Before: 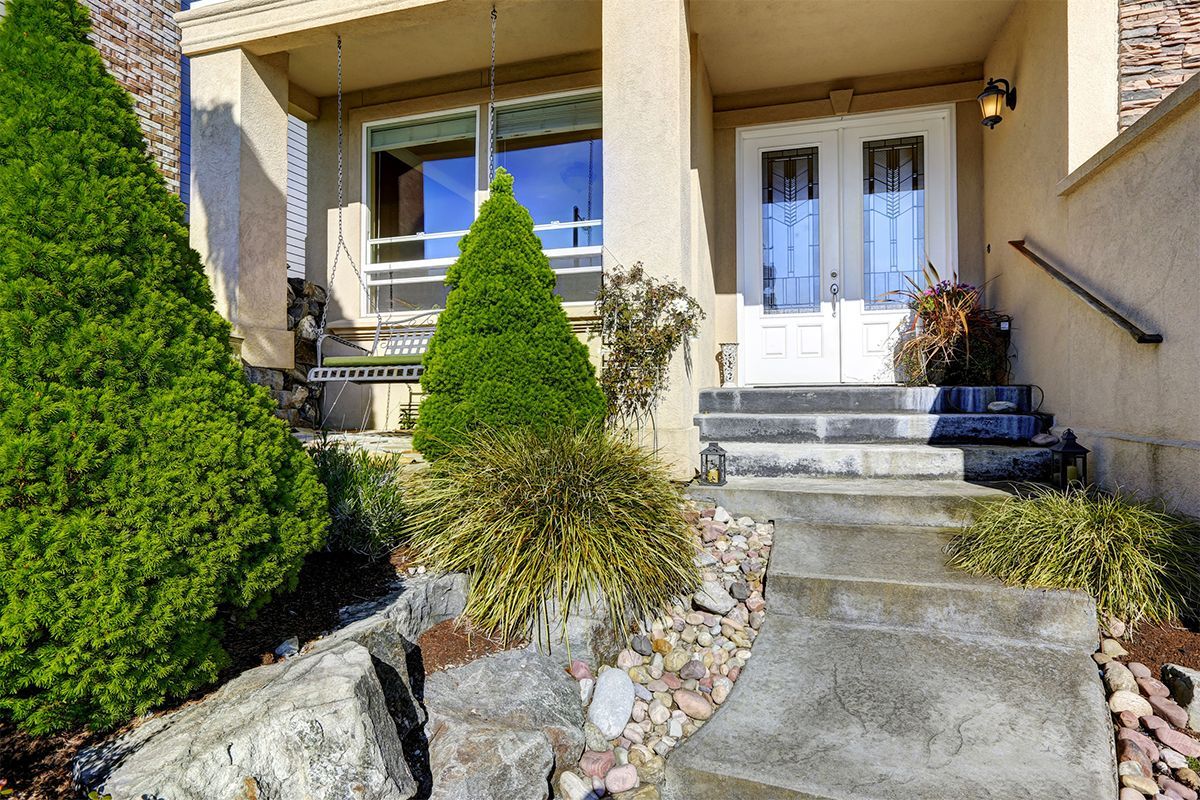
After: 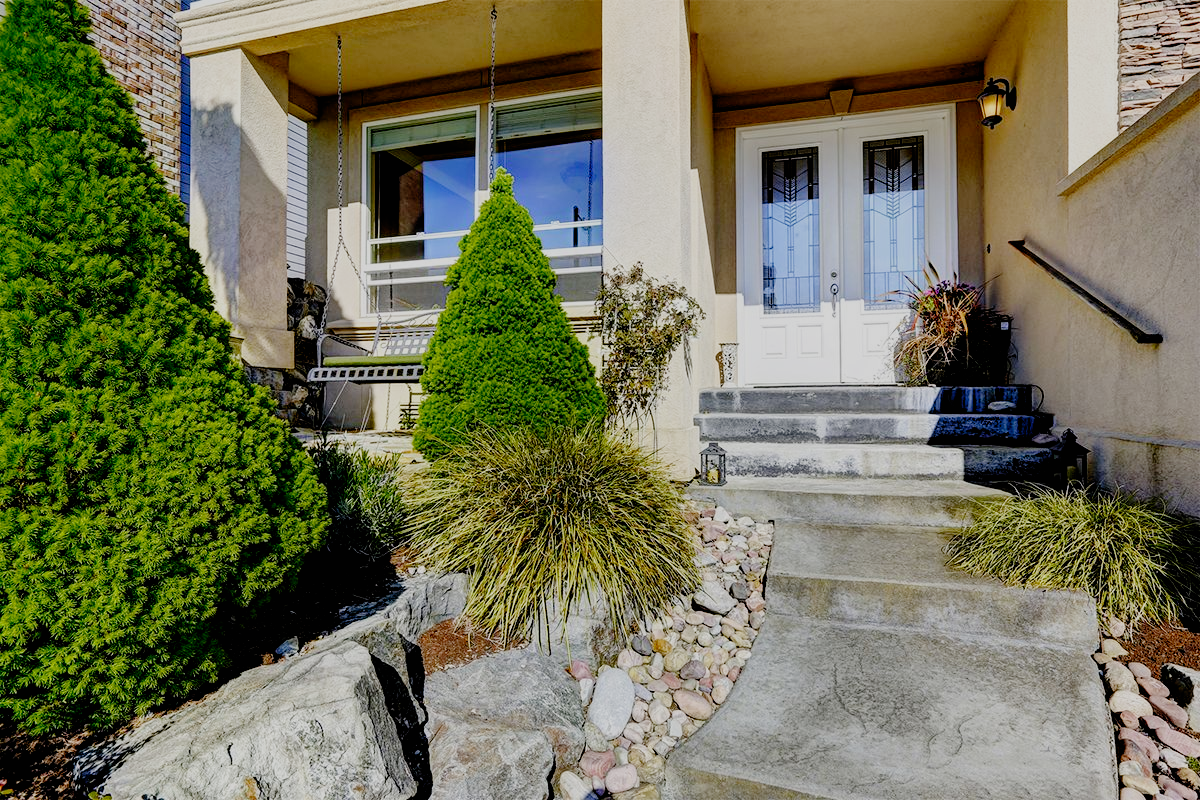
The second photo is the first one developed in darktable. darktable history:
filmic rgb: black relative exposure -4.51 EV, white relative exposure 4.79 EV, threshold 3.03 EV, hardness 2.36, latitude 35.14%, contrast 1.042, highlights saturation mix 1.28%, shadows ↔ highlights balance 1.19%, preserve chrominance no, color science v5 (2021), enable highlight reconstruction true
